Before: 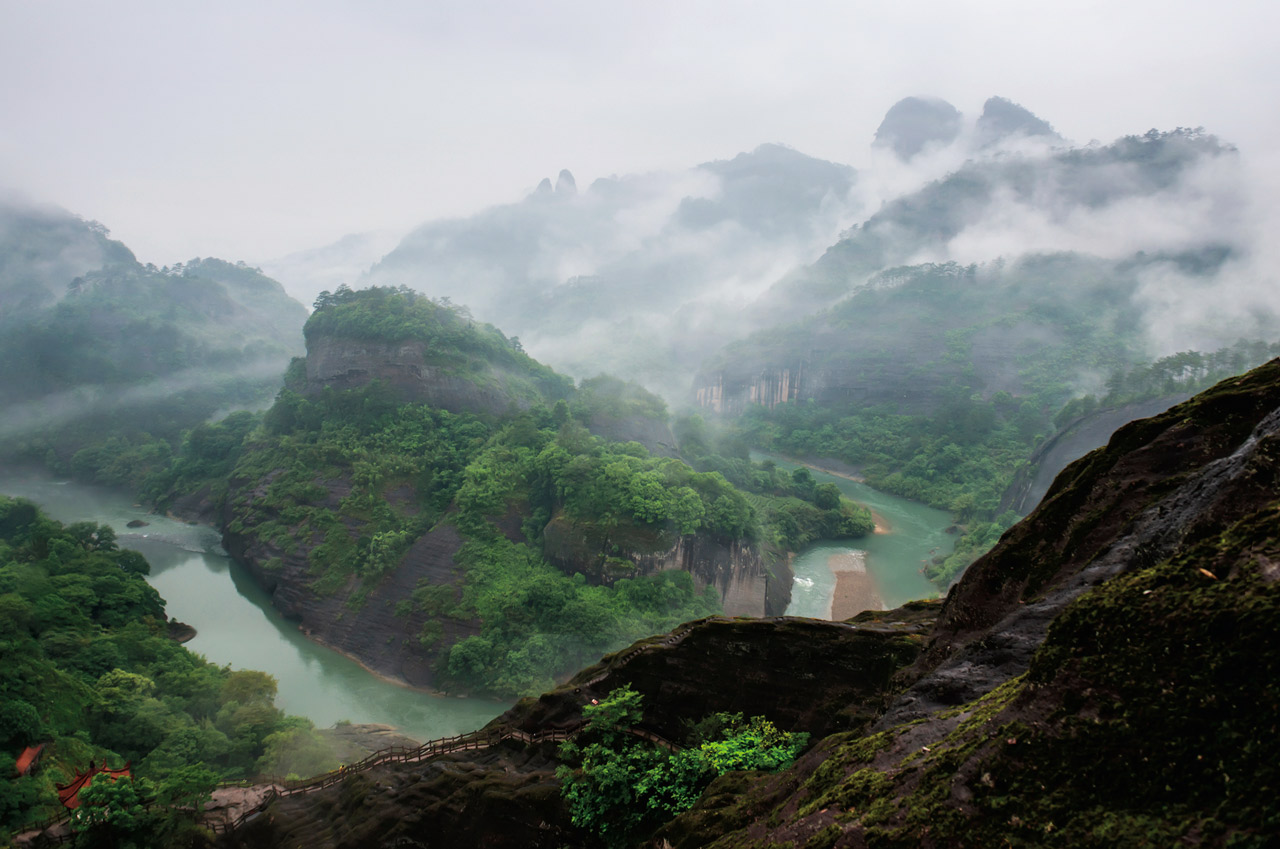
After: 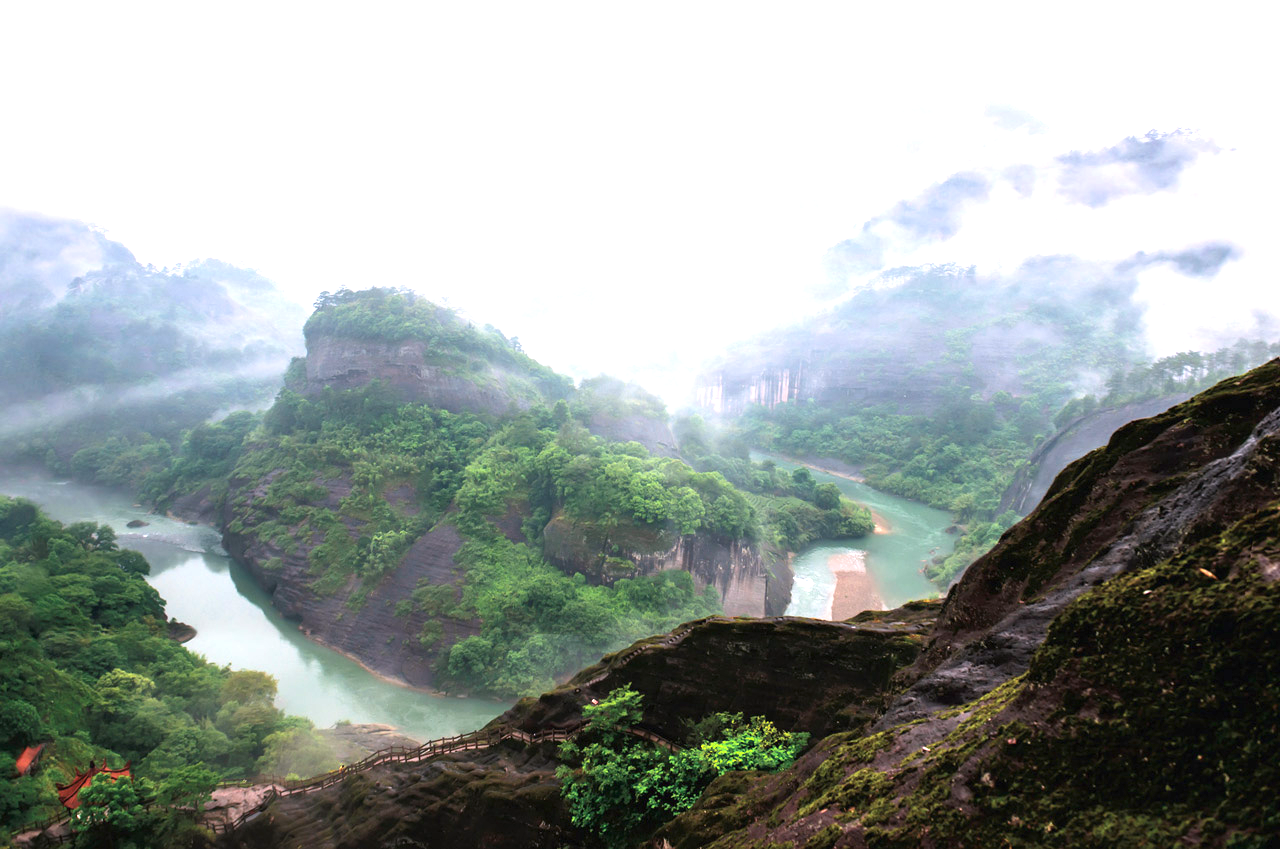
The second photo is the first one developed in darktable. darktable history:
exposure: black level correction 0, exposure 1.2 EV, compensate highlight preservation false
white balance: red 1.05, blue 1.072
